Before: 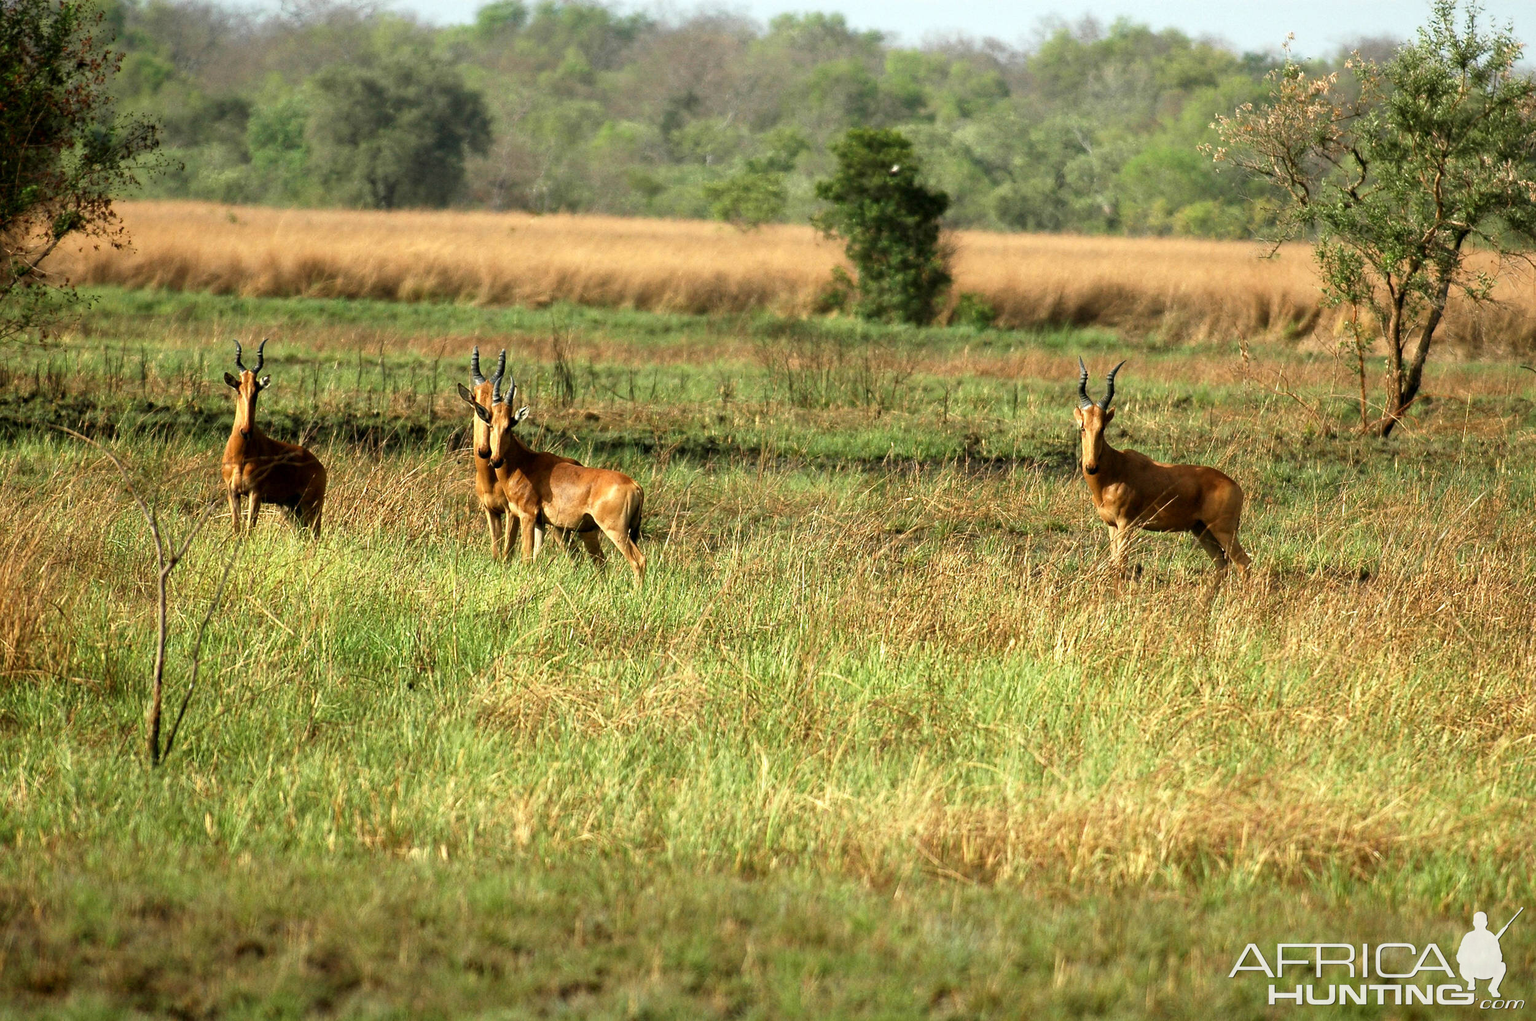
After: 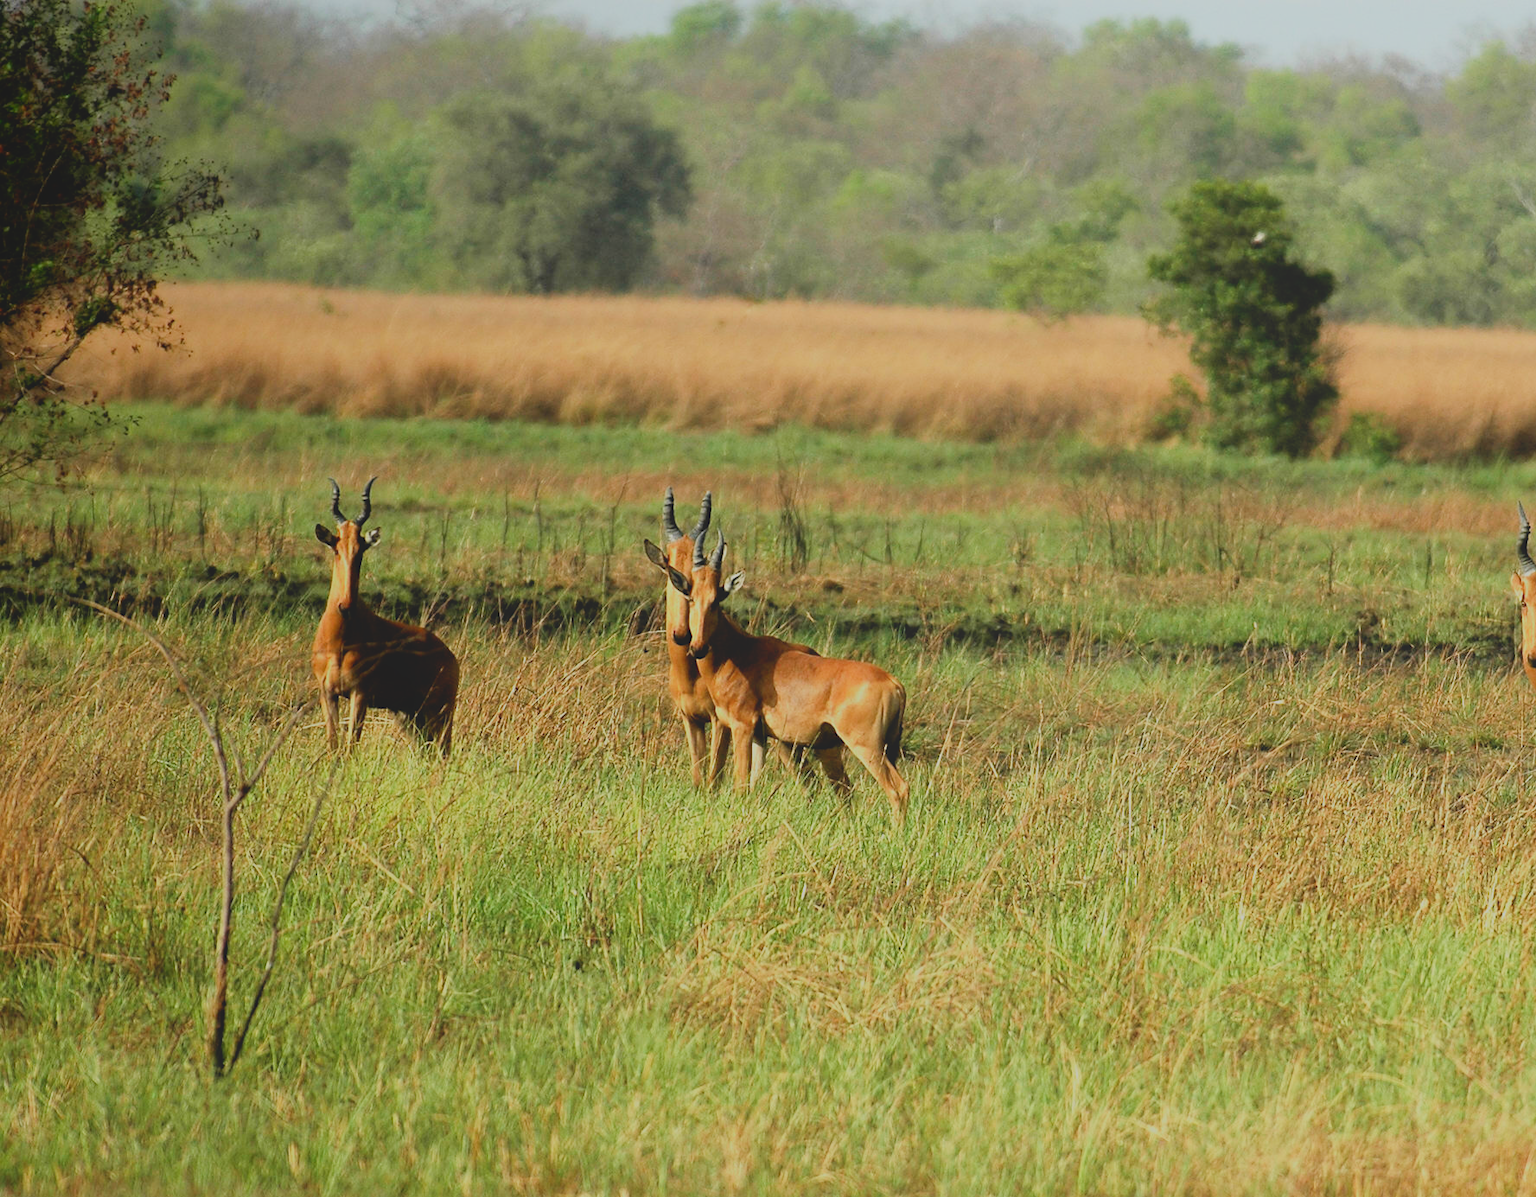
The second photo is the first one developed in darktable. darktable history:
crop: right 28.885%, bottom 16.626%
filmic rgb: hardness 4.17
local contrast: detail 70%
